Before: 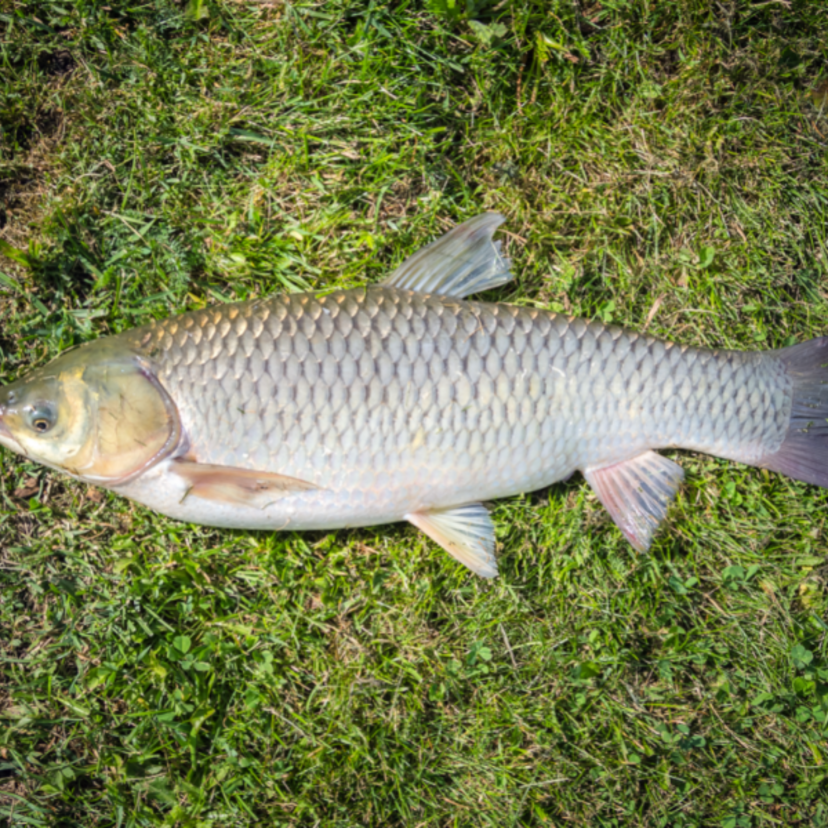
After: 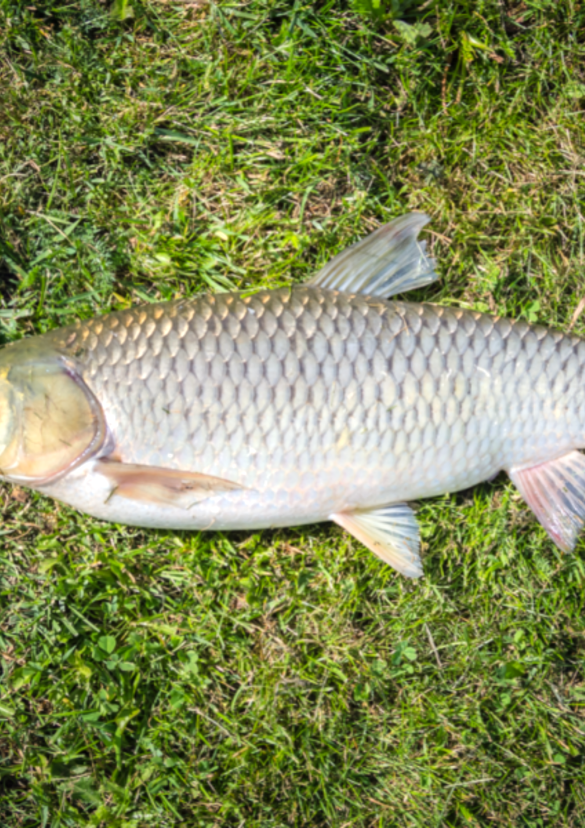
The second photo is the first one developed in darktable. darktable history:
levels: levels [0, 0.476, 0.951]
crop and rotate: left 9.072%, right 20.232%
